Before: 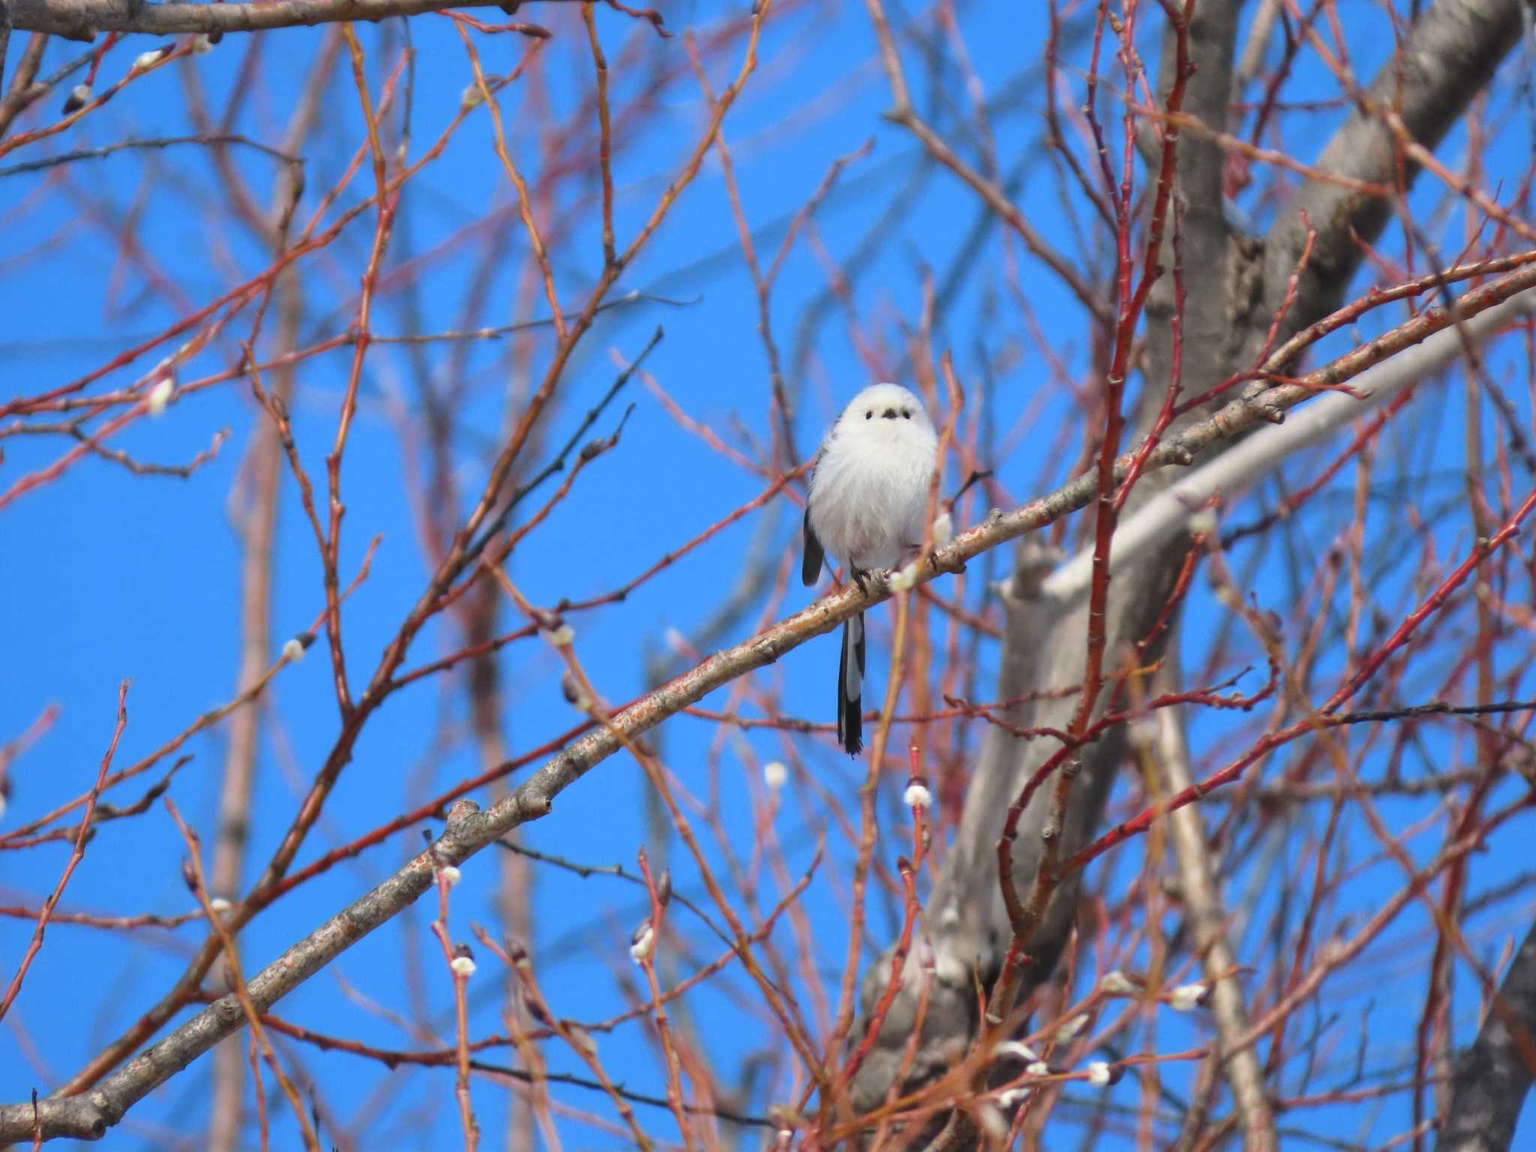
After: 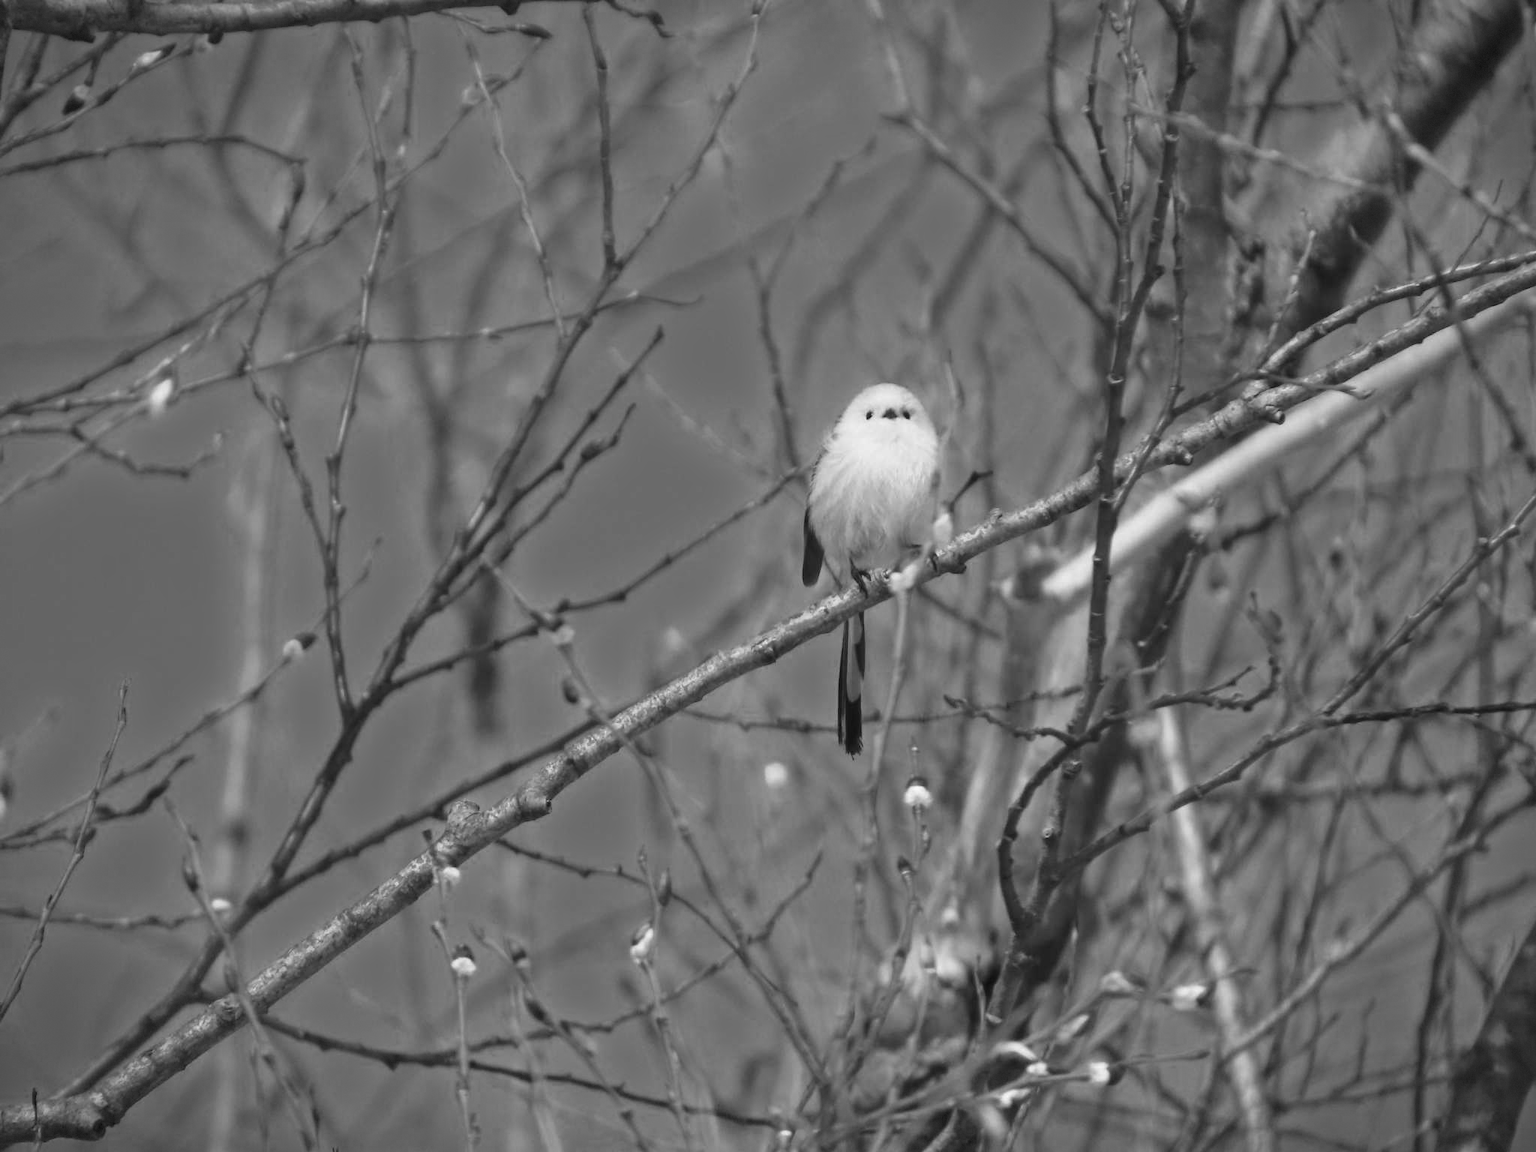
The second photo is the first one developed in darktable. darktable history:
monochrome: a 0, b 0, size 0.5, highlights 0.57
vignetting: fall-off start 100%, brightness -0.406, saturation -0.3, width/height ratio 1.324, dithering 8-bit output, unbound false
